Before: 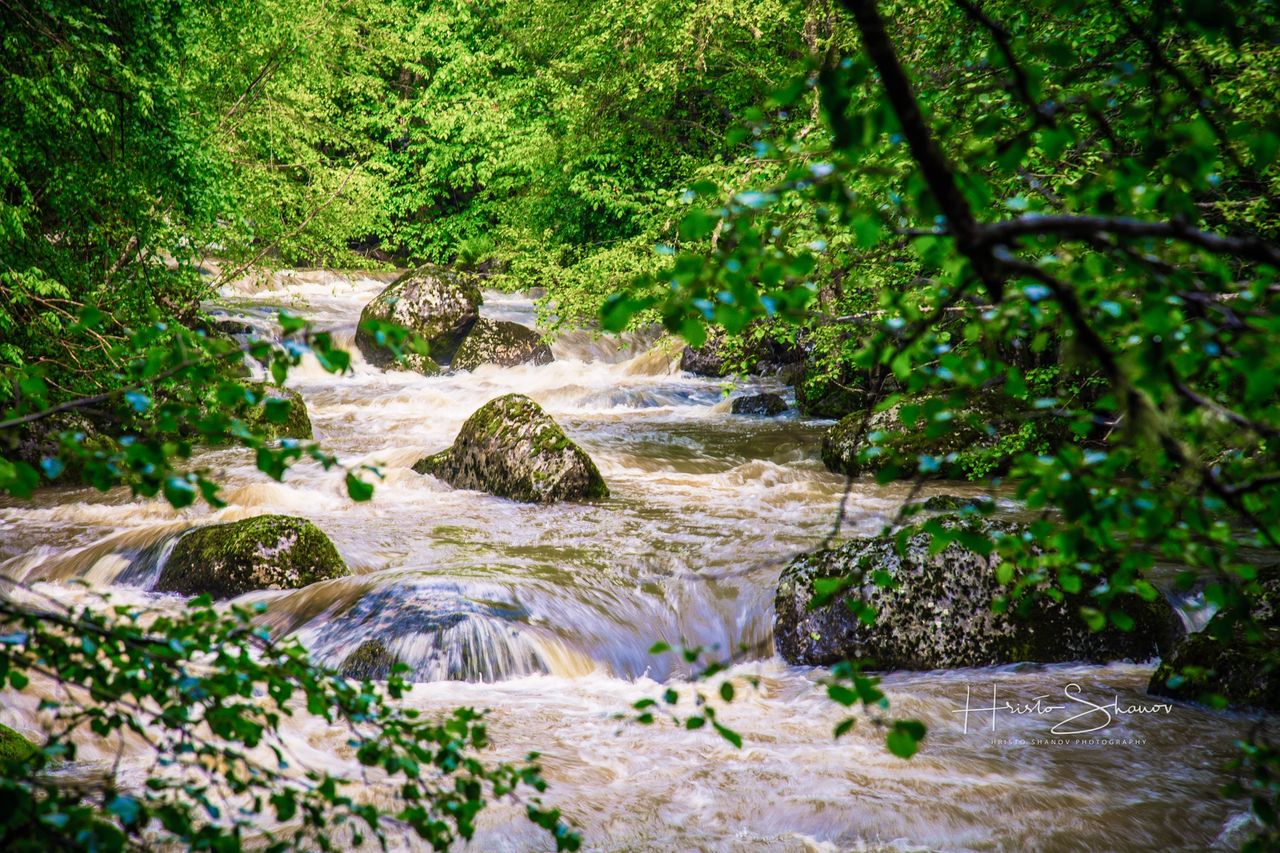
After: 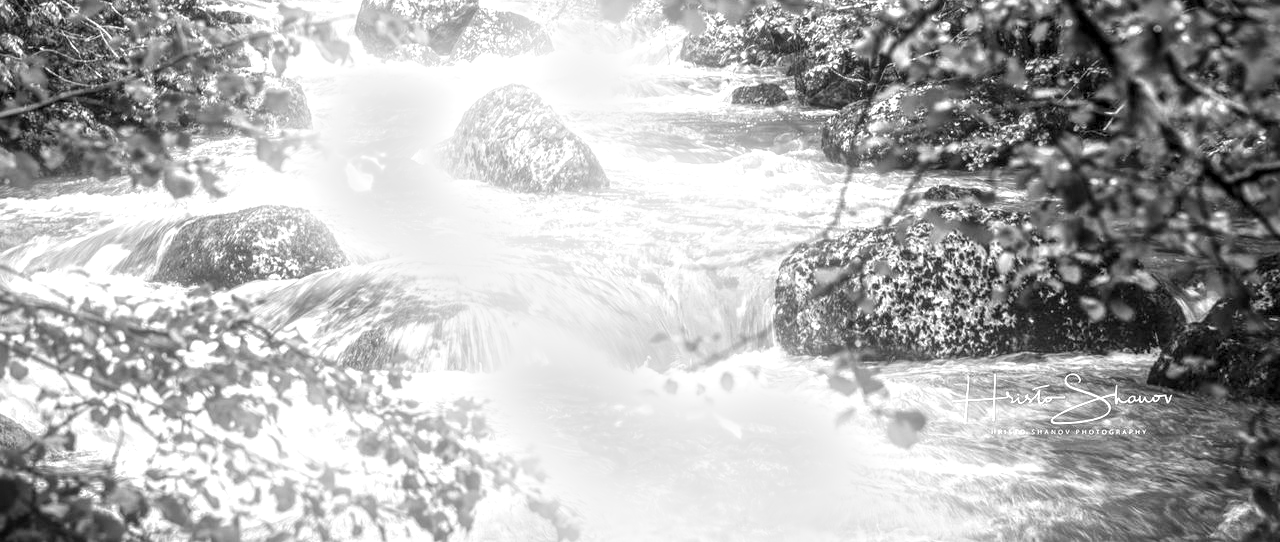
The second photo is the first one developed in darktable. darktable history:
monochrome: a -4.13, b 5.16, size 1
crop and rotate: top 36.435%
exposure: black level correction 0, exposure 1.45 EV, compensate exposure bias true, compensate highlight preservation false
bloom: size 9%, threshold 100%, strength 7%
color calibration: output R [0.994, 0.059, -0.119, 0], output G [-0.036, 1.09, -0.119, 0], output B [0.078, -0.108, 0.961, 0], illuminant custom, x 0.371, y 0.382, temperature 4281.14 K
white balance: red 1.188, blue 1.11
local contrast: detail 130%
